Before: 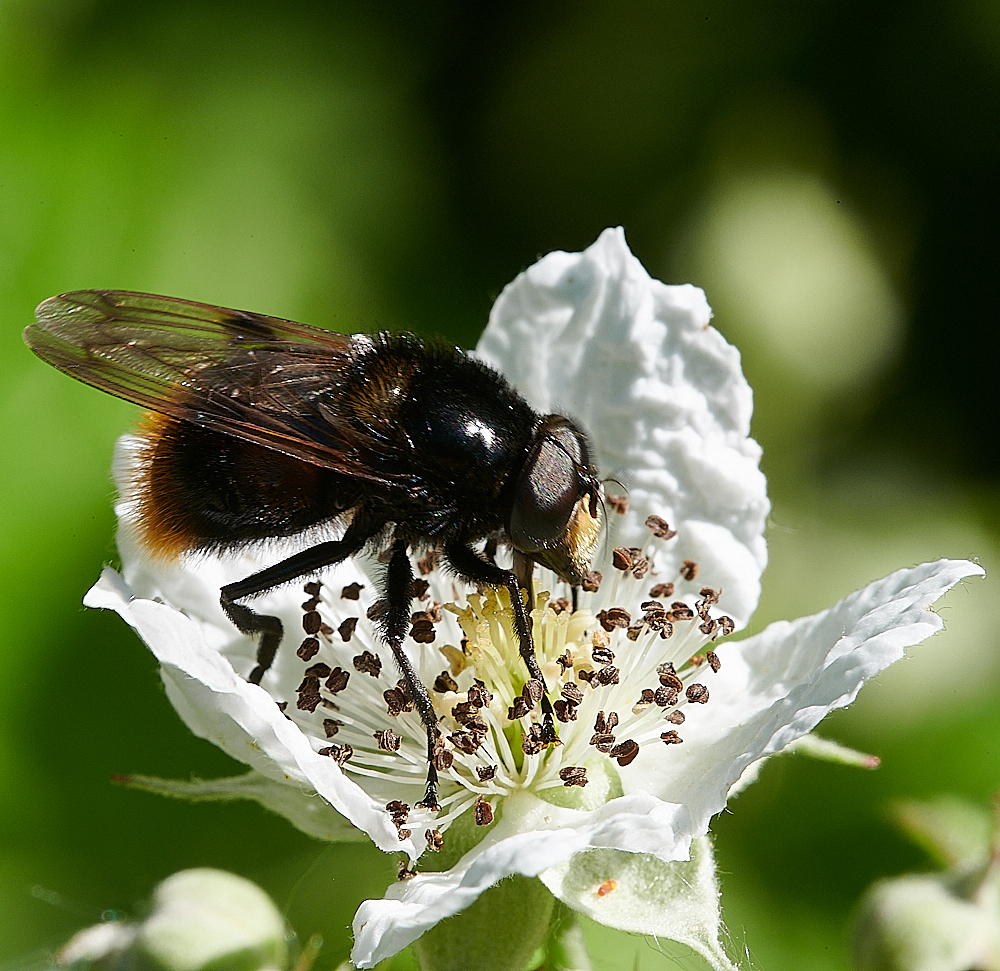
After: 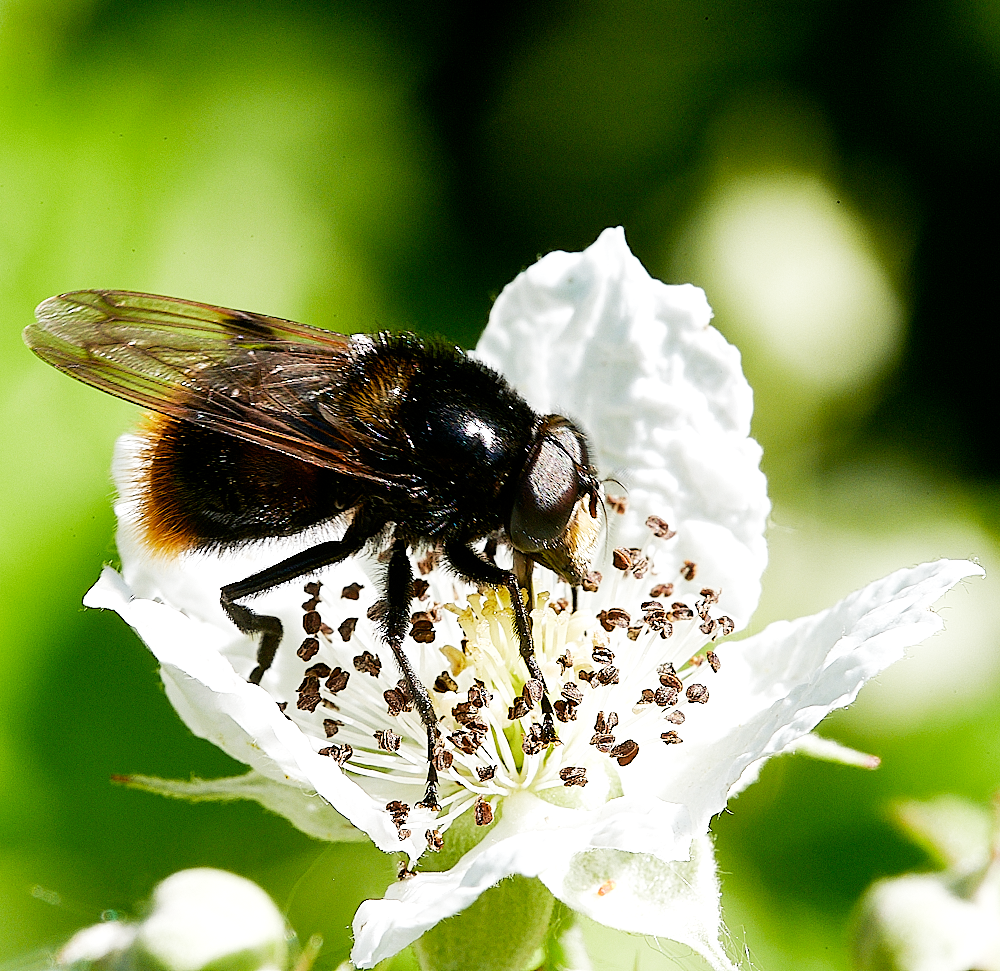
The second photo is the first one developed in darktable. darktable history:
filmic rgb: middle gray luminance 29%, black relative exposure -10.3 EV, white relative exposure 5.5 EV, threshold 6 EV, target black luminance 0%, hardness 3.95, latitude 2.04%, contrast 1.132, highlights saturation mix 5%, shadows ↔ highlights balance 15.11%, add noise in highlights 0, preserve chrominance no, color science v3 (2019), use custom middle-gray values true, iterations of high-quality reconstruction 0, contrast in highlights soft, enable highlight reconstruction true
exposure: exposure 2 EV, compensate highlight preservation false
